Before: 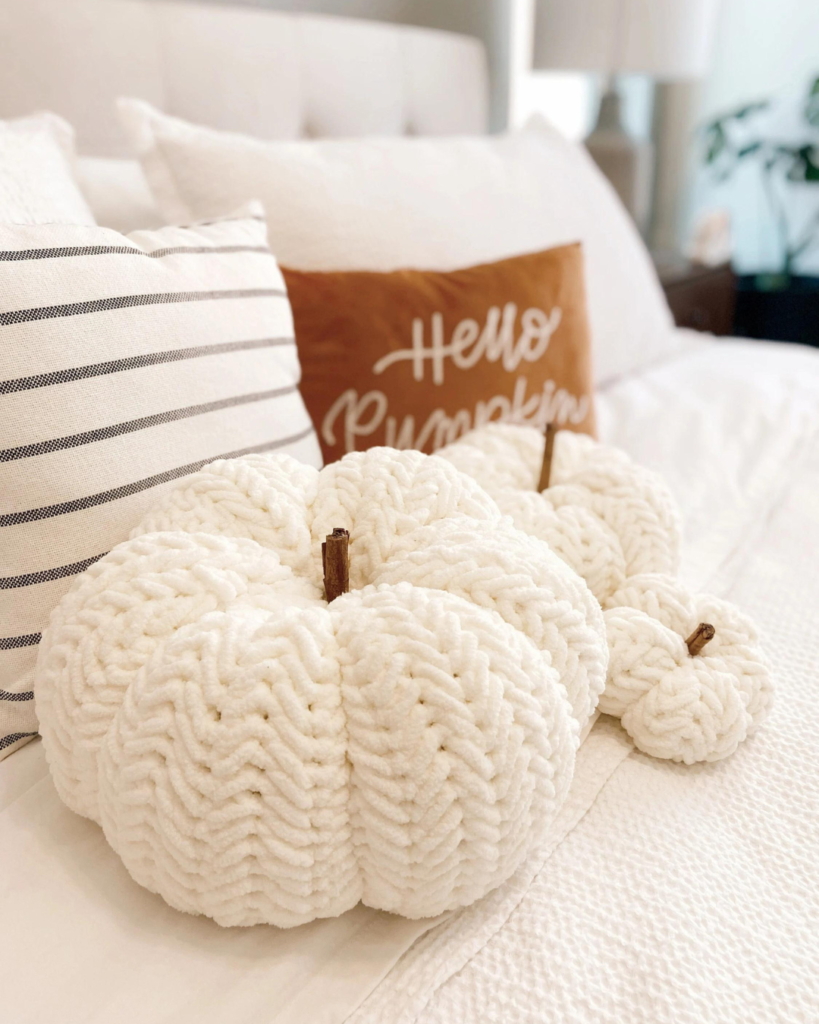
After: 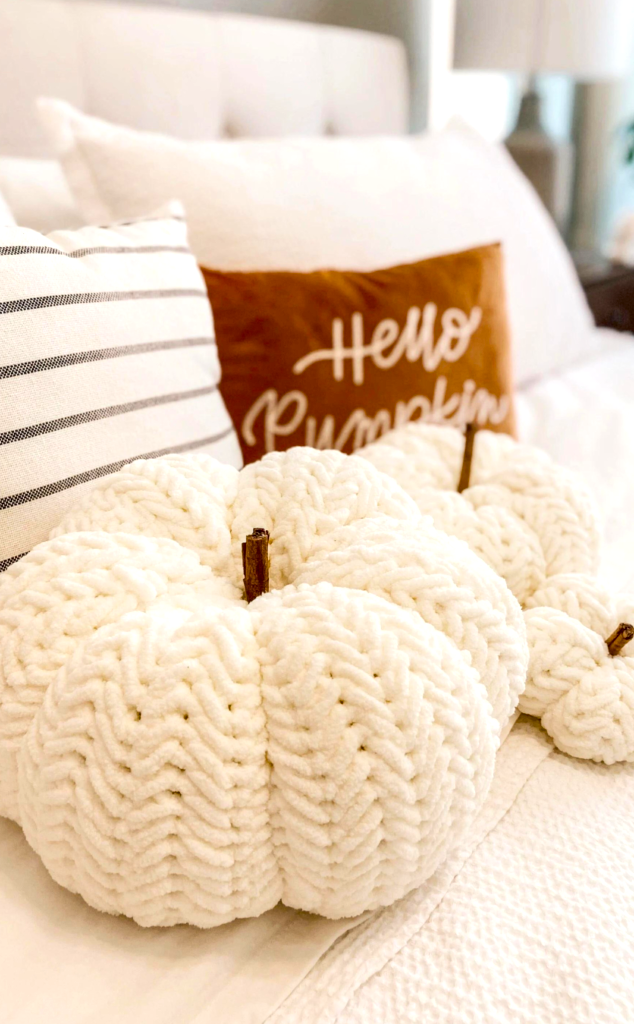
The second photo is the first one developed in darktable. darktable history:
color balance rgb: perceptual saturation grading › global saturation 25%, global vibrance 20%
crop: left 9.88%, right 12.664%
tone curve: curves: ch0 [(0, 0.028) (0.138, 0.156) (0.468, 0.516) (0.754, 0.823) (1, 1)], color space Lab, linked channels, preserve colors none
local contrast: highlights 60%, shadows 60%, detail 160%
